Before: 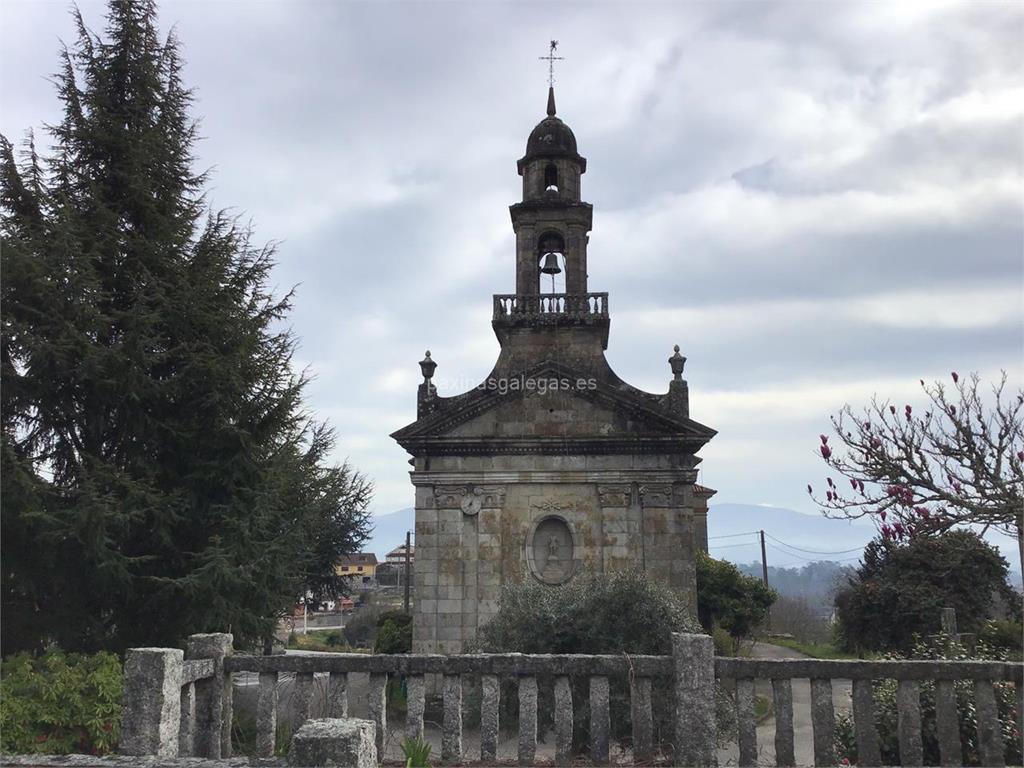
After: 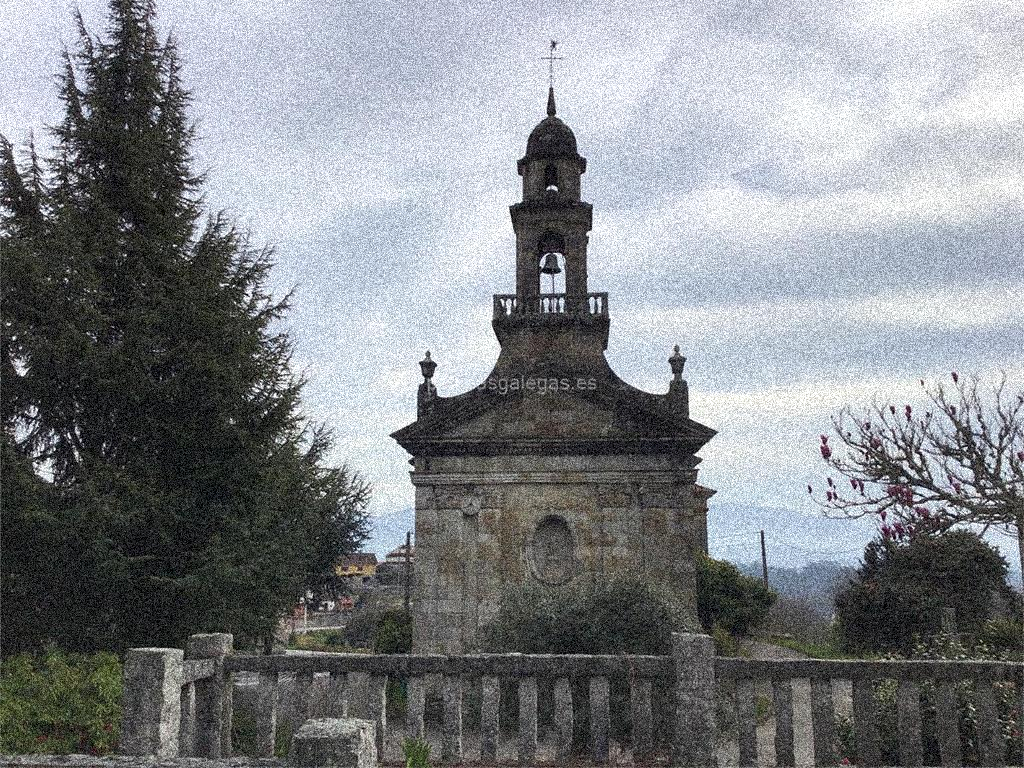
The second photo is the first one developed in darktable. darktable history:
white balance: red 1, blue 1
grain: coarseness 3.75 ISO, strength 100%, mid-tones bias 0%
